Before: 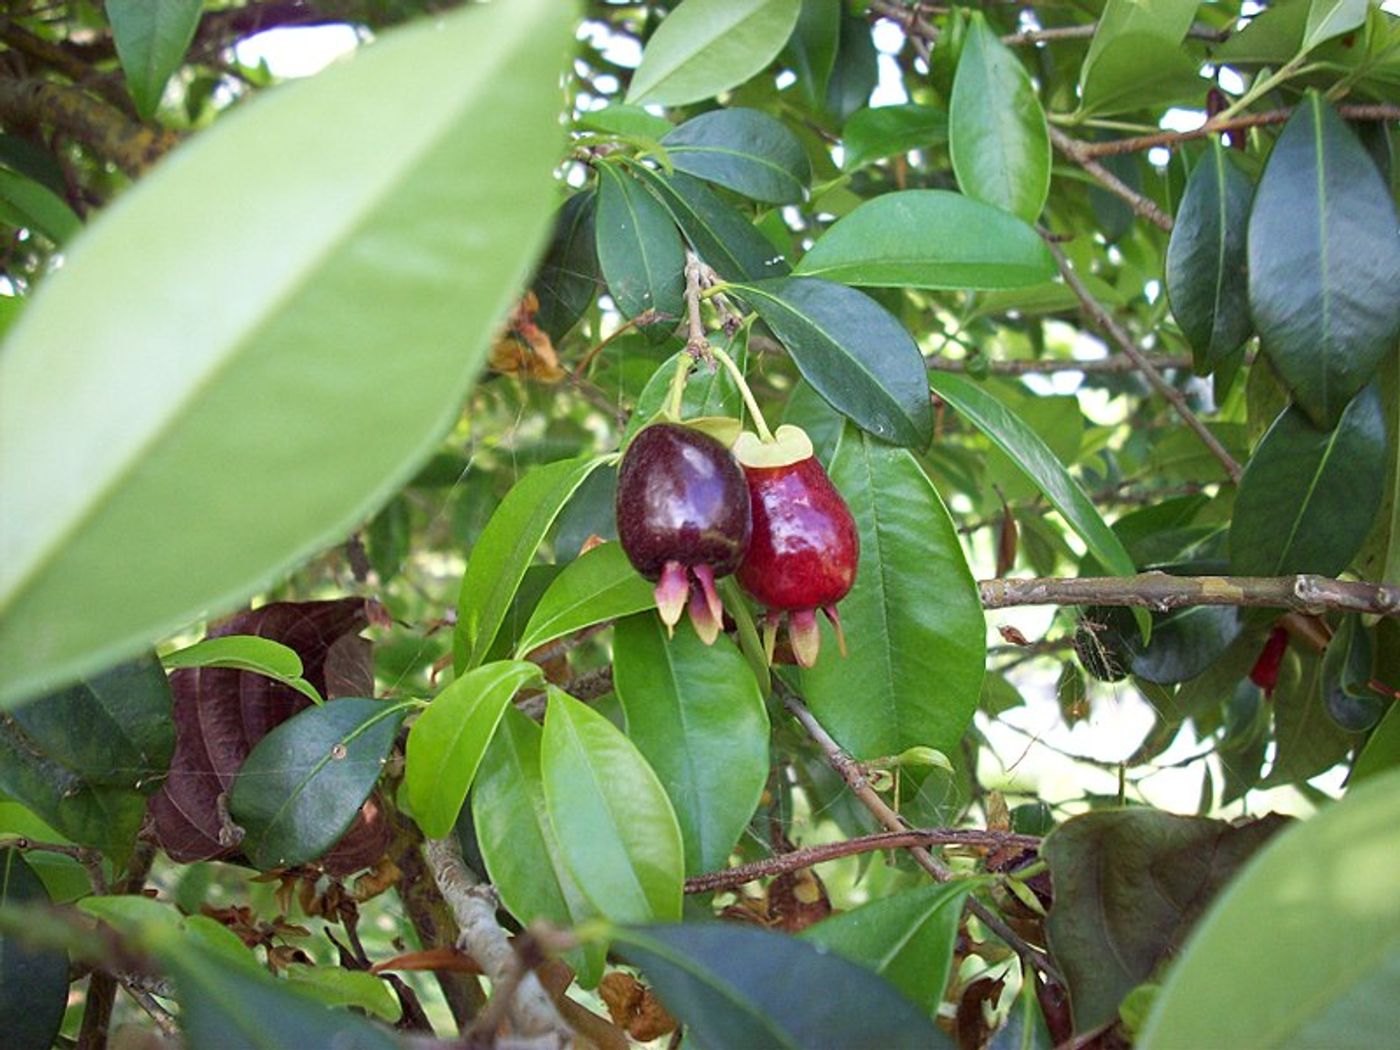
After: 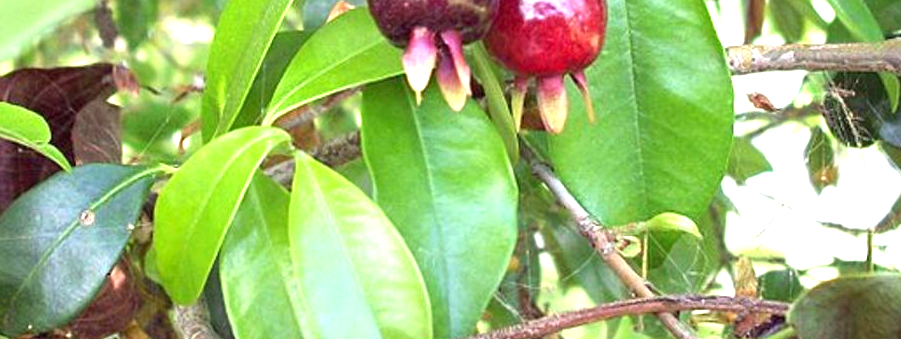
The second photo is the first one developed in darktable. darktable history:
levels: mode automatic, levels [0.062, 0.494, 0.925]
exposure: exposure 1.153 EV, compensate highlight preservation false
crop: left 18.005%, top 50.886%, right 17.633%, bottom 16.824%
